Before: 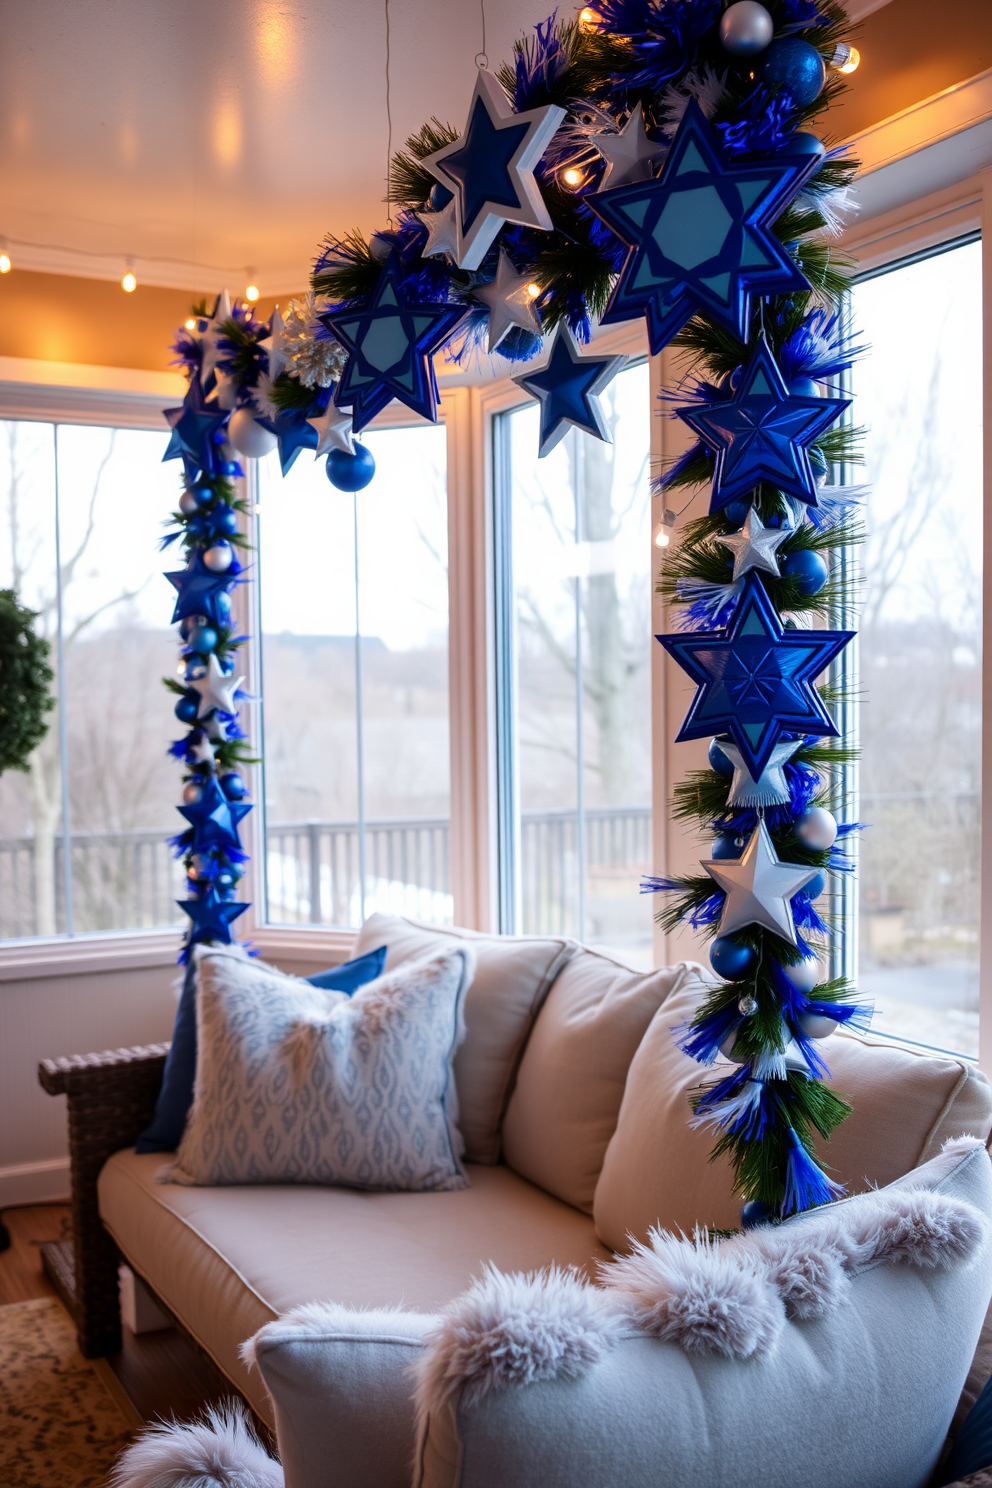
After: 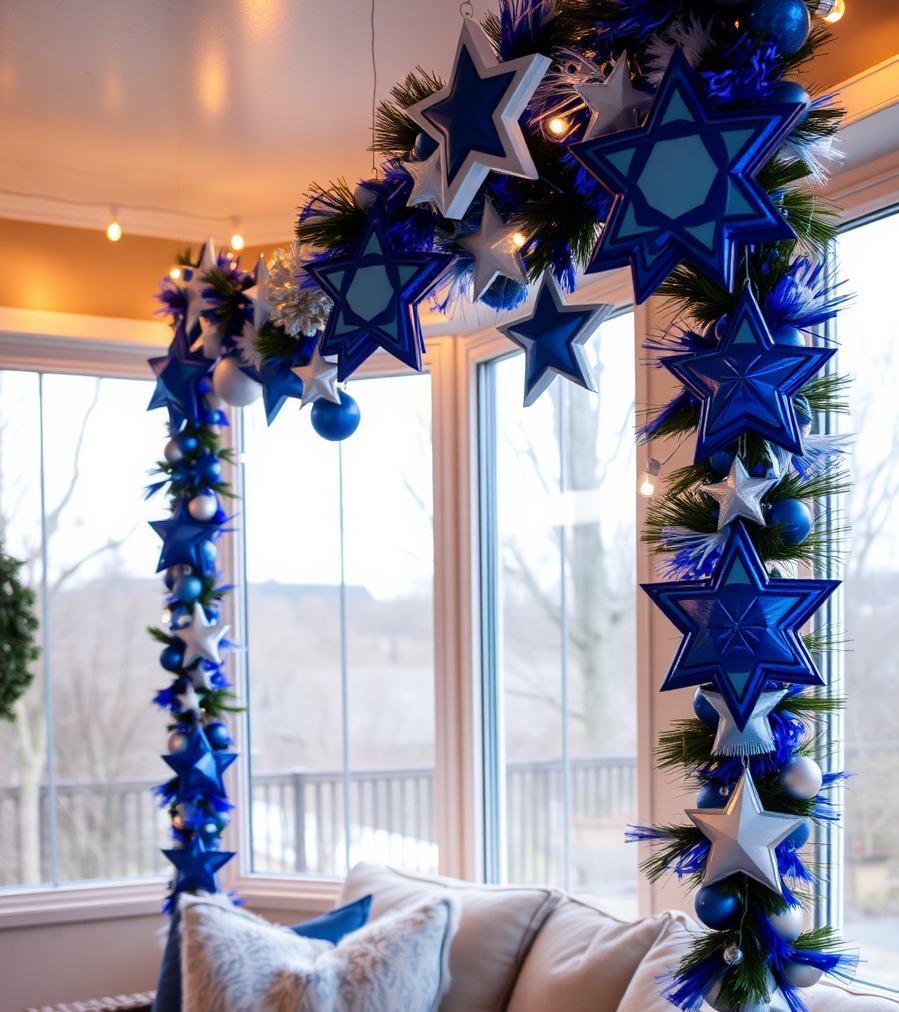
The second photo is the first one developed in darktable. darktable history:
crop: left 1.593%, top 3.463%, right 7.727%, bottom 28.511%
